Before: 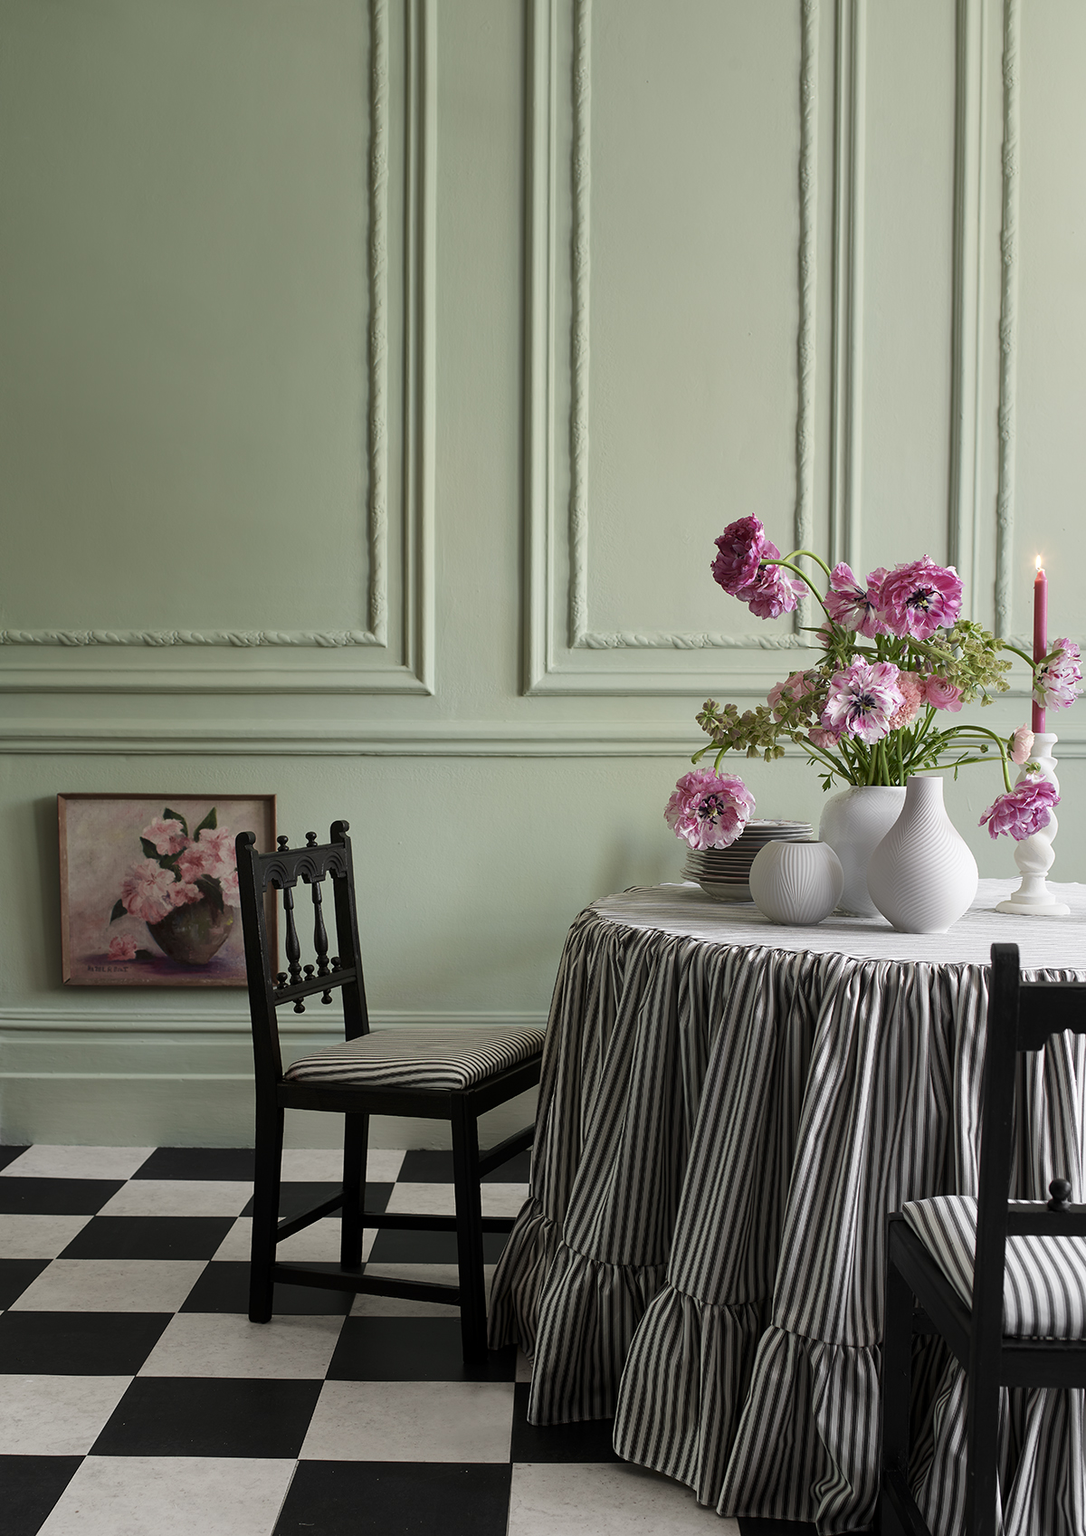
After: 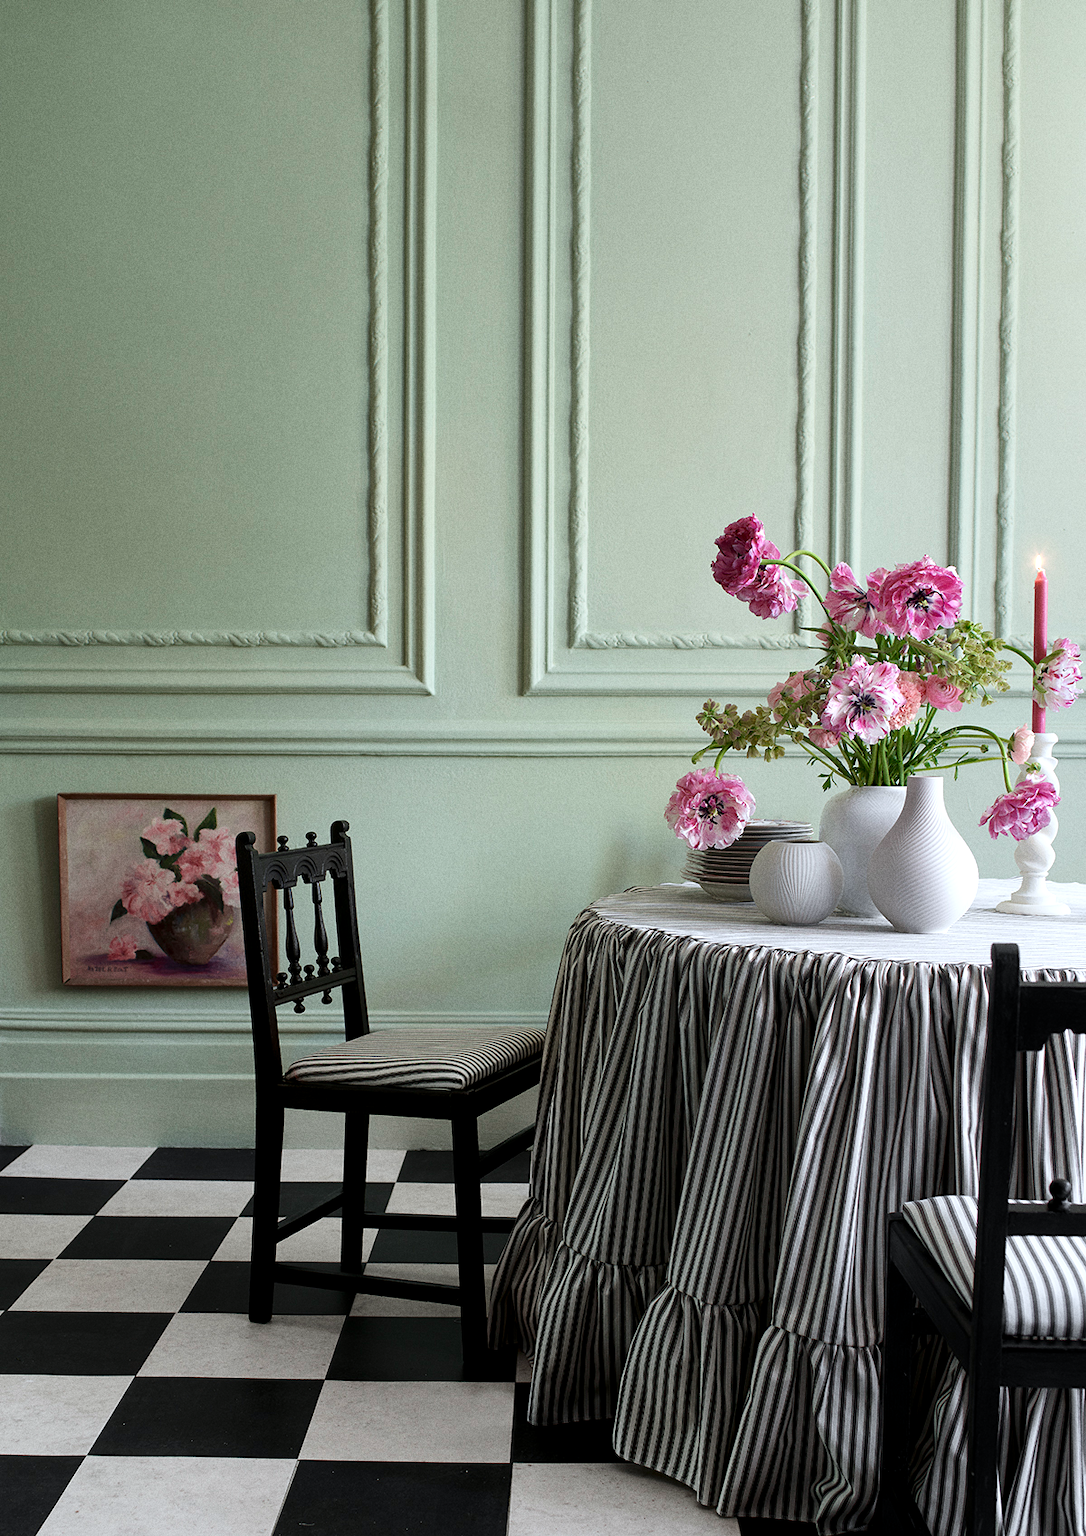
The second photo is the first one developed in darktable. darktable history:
white balance: red 0.974, blue 1.044
exposure: black level correction 0.001, exposure 0.3 EV, compensate highlight preservation false
grain: on, module defaults
